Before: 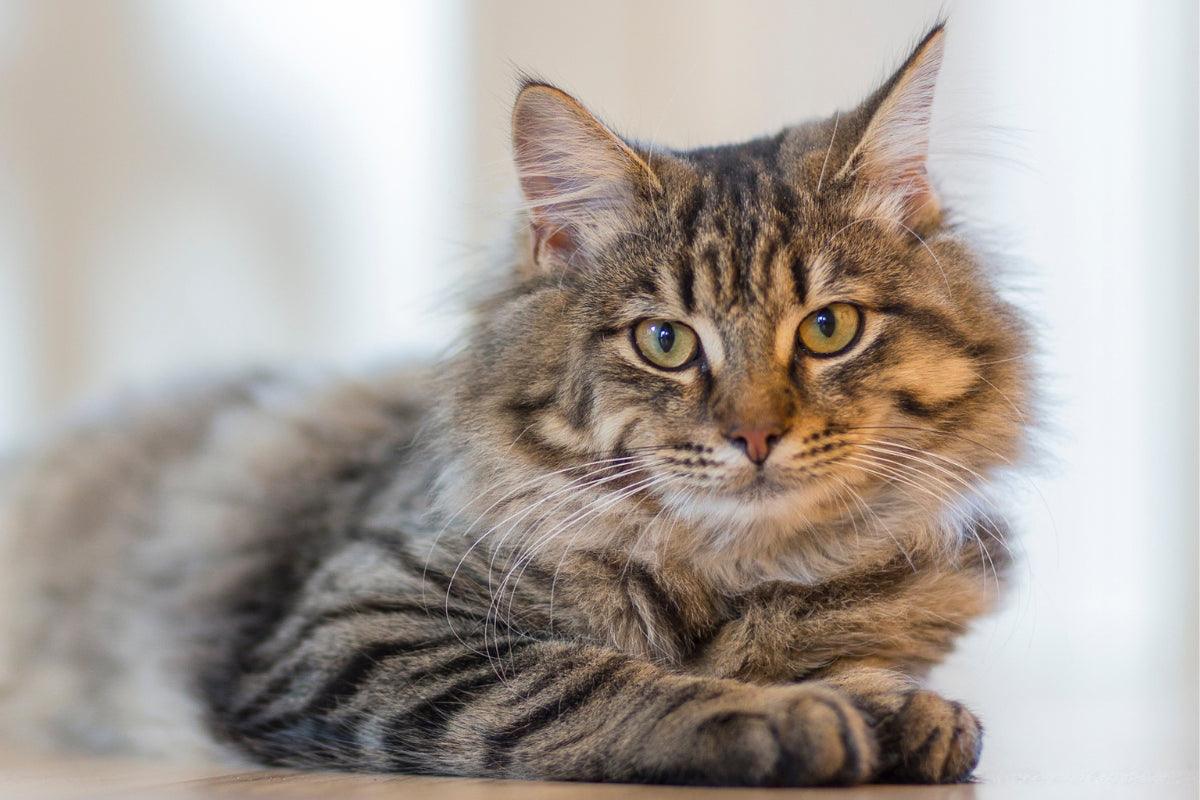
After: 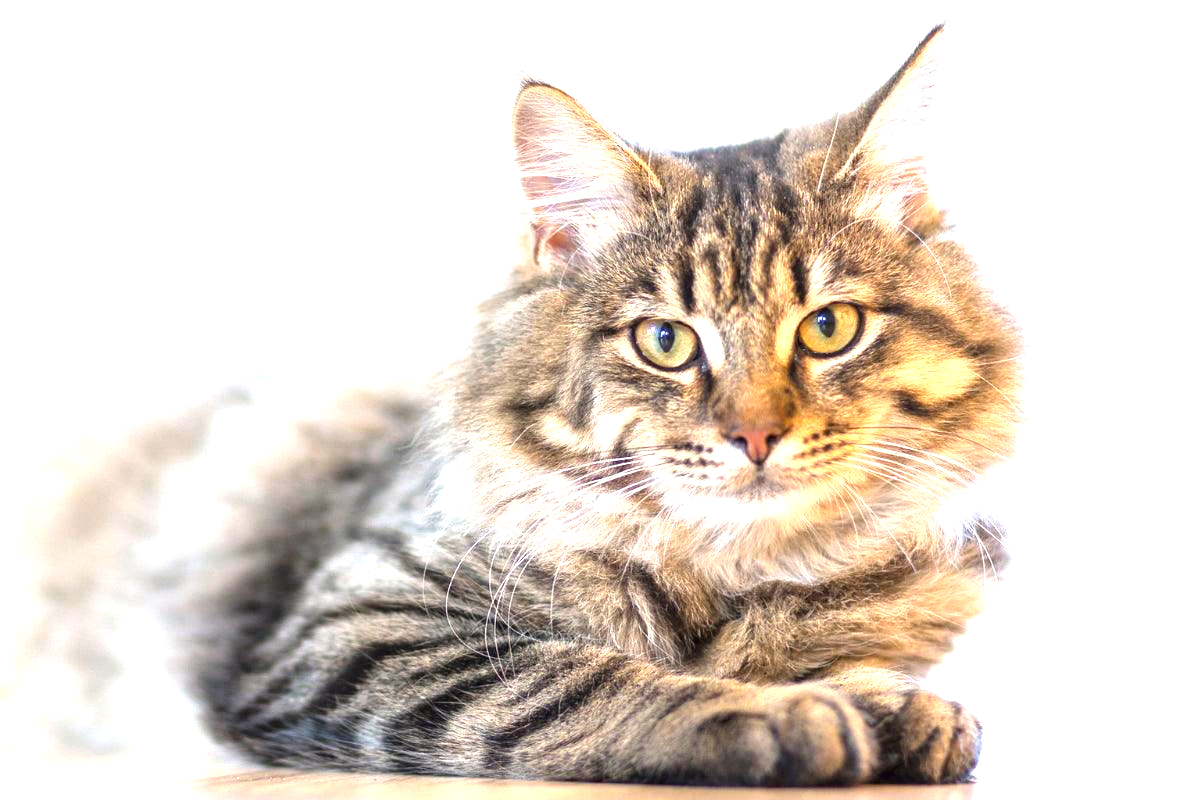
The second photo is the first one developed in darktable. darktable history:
exposure: black level correction 0, exposure 1.199 EV, compensate highlight preservation false
tone equalizer: -8 EV -0.453 EV, -7 EV -0.408 EV, -6 EV -0.32 EV, -5 EV -0.225 EV, -3 EV 0.21 EV, -2 EV 0.341 EV, -1 EV 0.409 EV, +0 EV 0.406 EV, mask exposure compensation -0.504 EV
